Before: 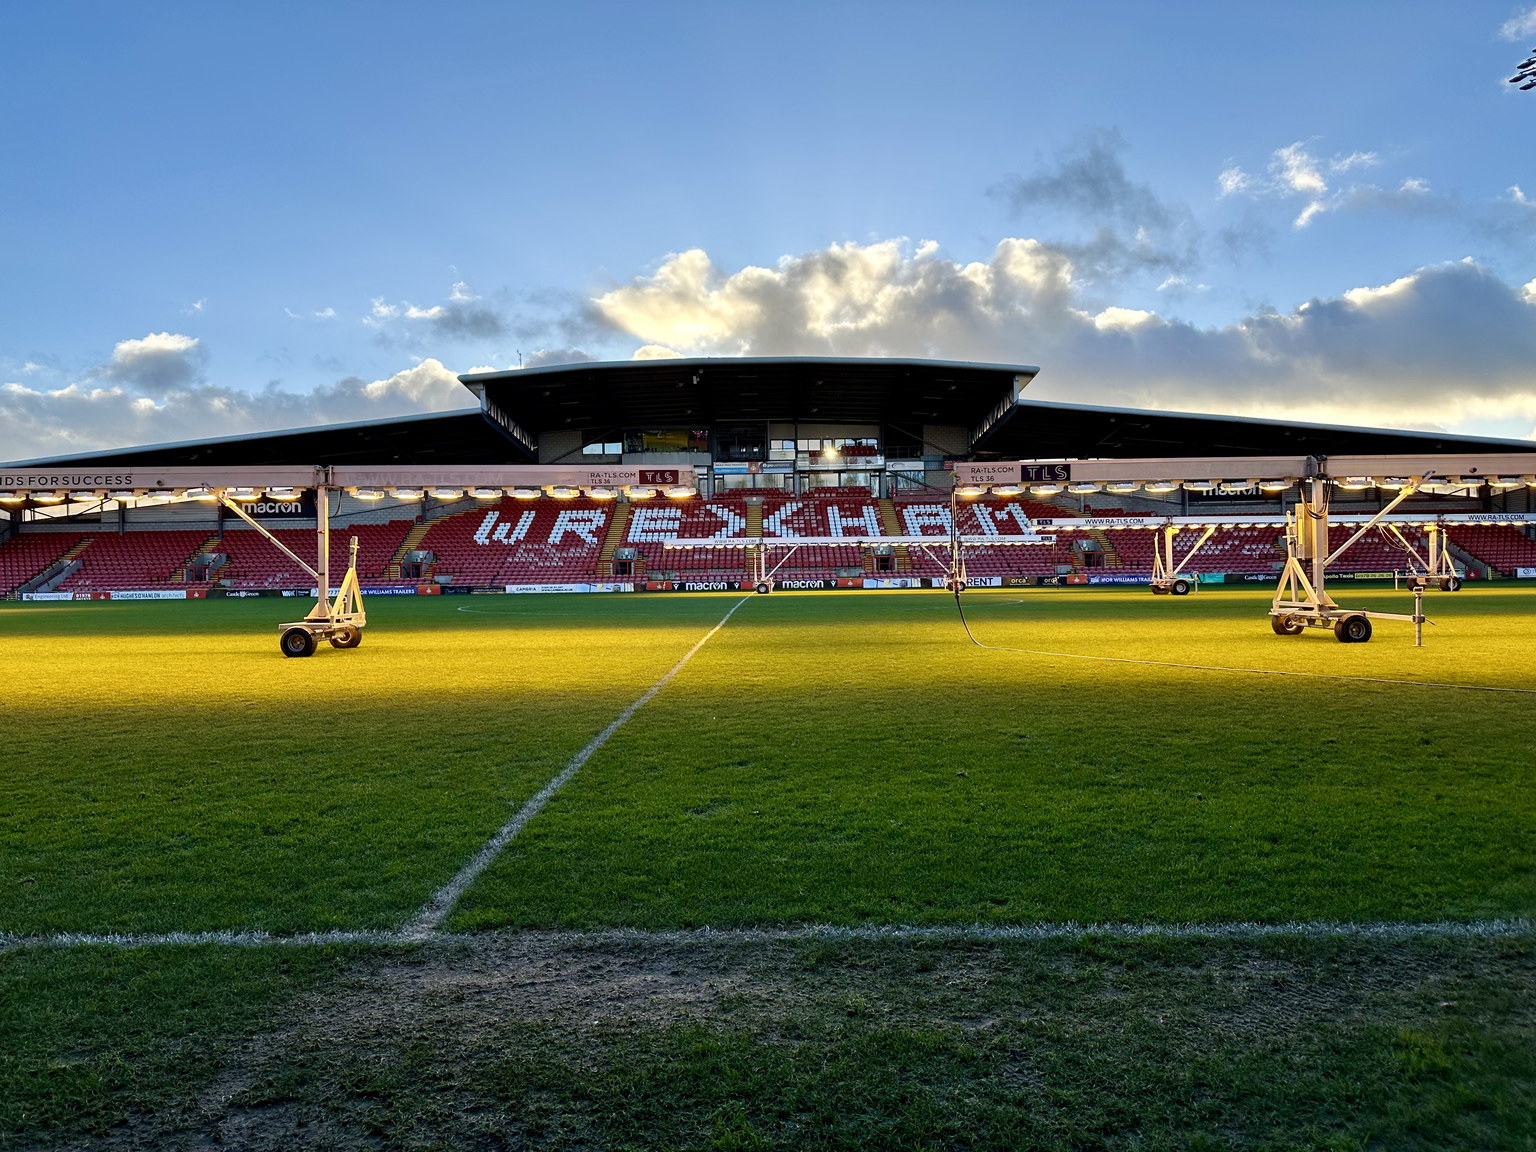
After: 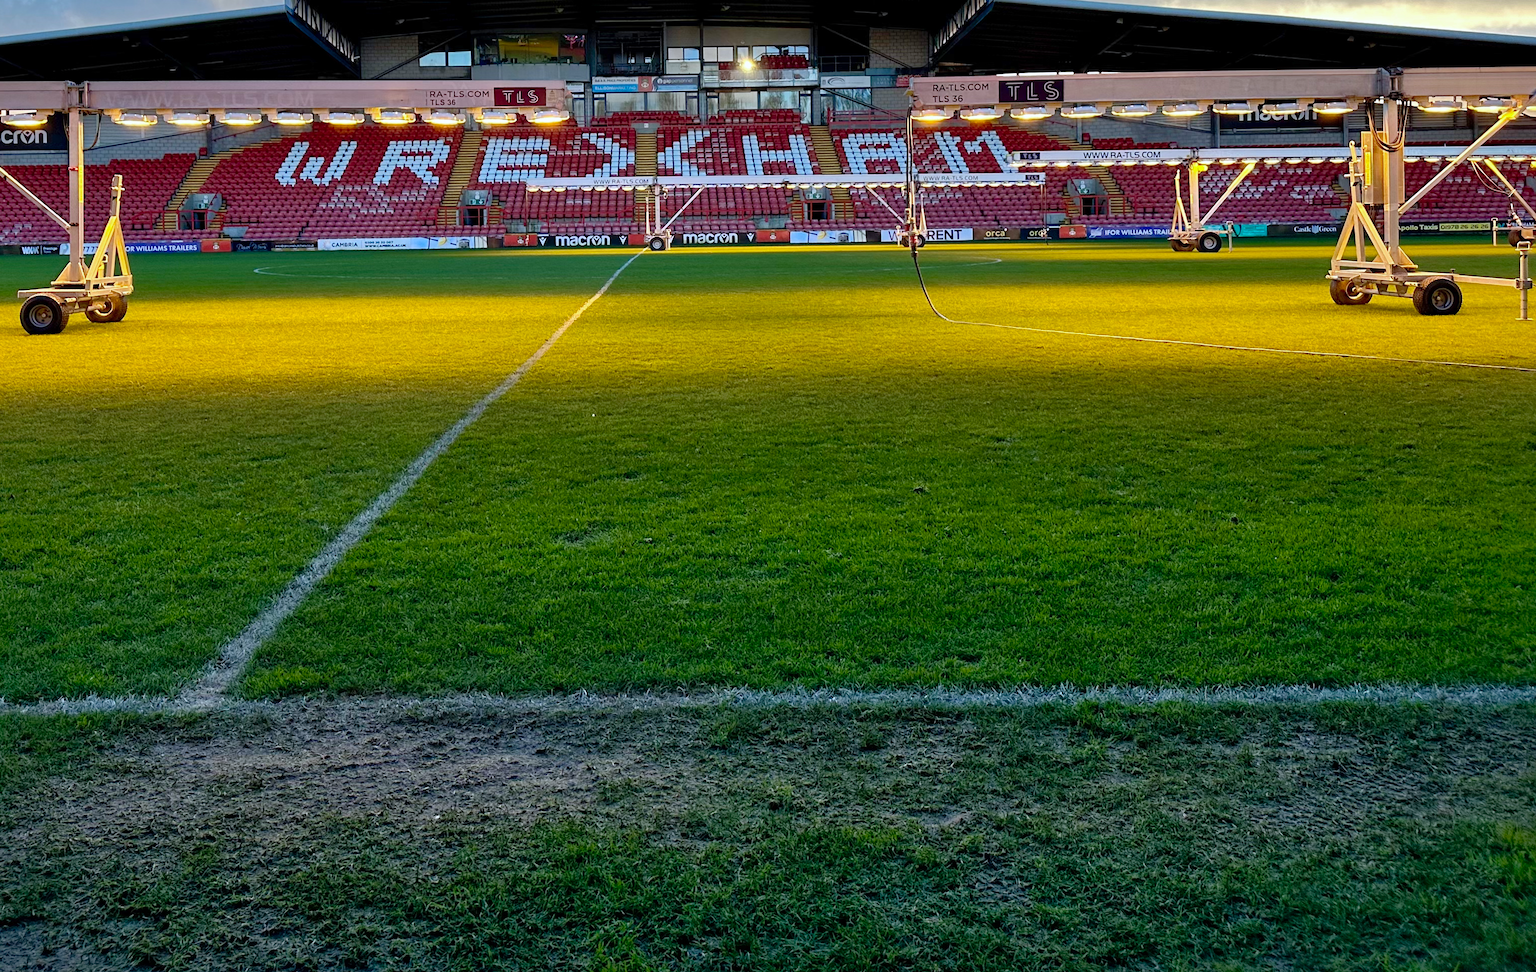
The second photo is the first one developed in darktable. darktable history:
crop and rotate: left 17.299%, top 35.115%, right 7.015%, bottom 1.024%
white balance: red 0.983, blue 1.036
shadows and highlights: on, module defaults
